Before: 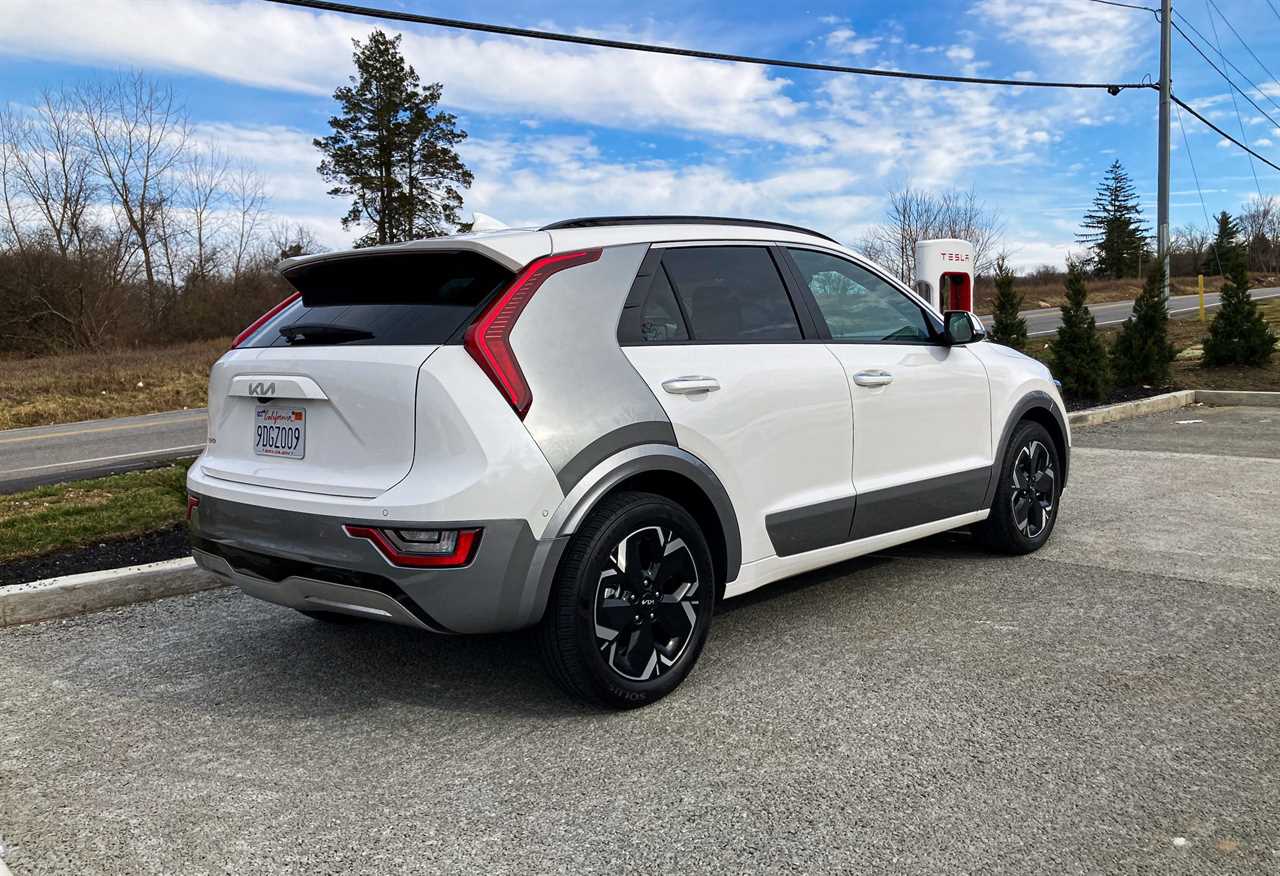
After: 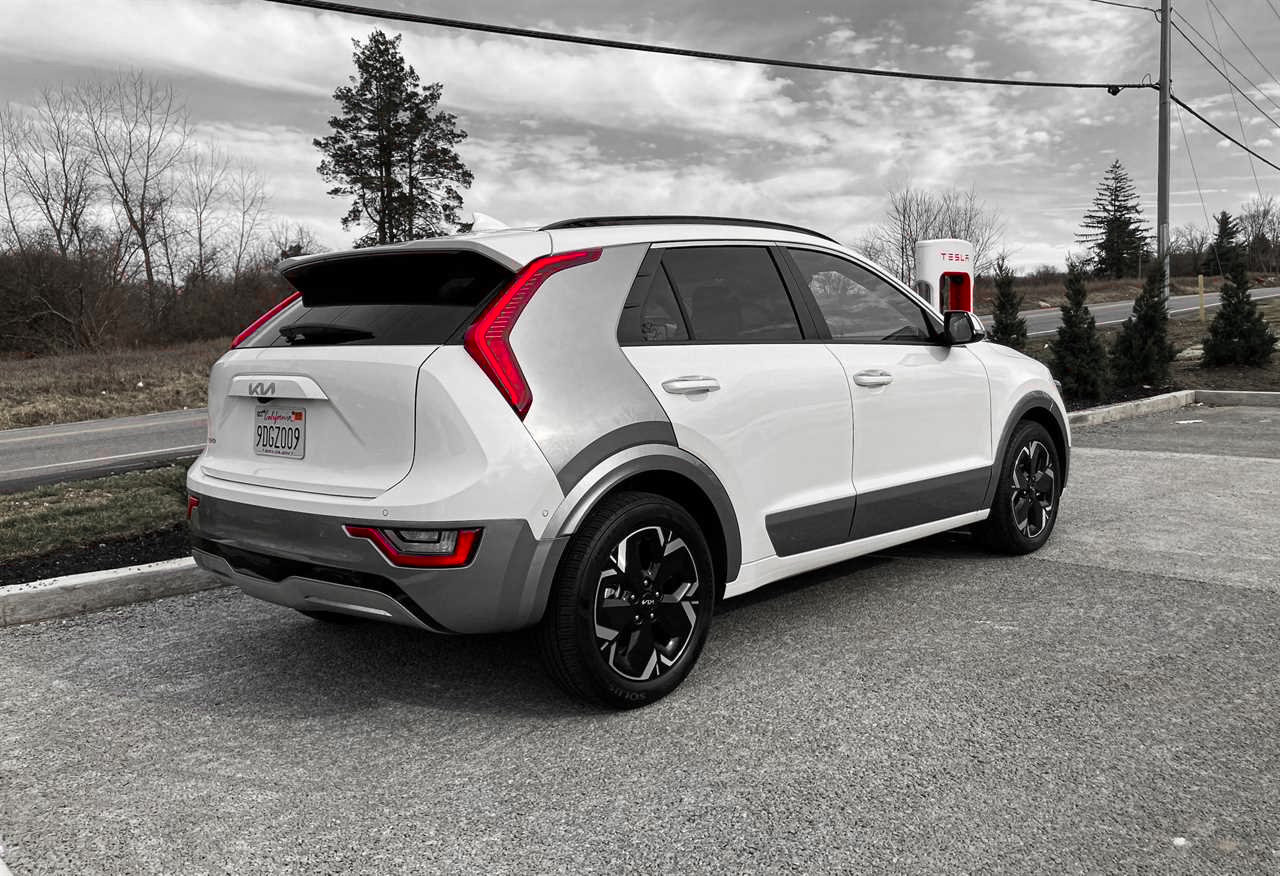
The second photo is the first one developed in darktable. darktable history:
color zones: curves: ch1 [(0, 0.831) (0.08, 0.771) (0.157, 0.268) (0.241, 0.207) (0.562, -0.005) (0.714, -0.013) (0.876, 0.01) (1, 0.831)]
